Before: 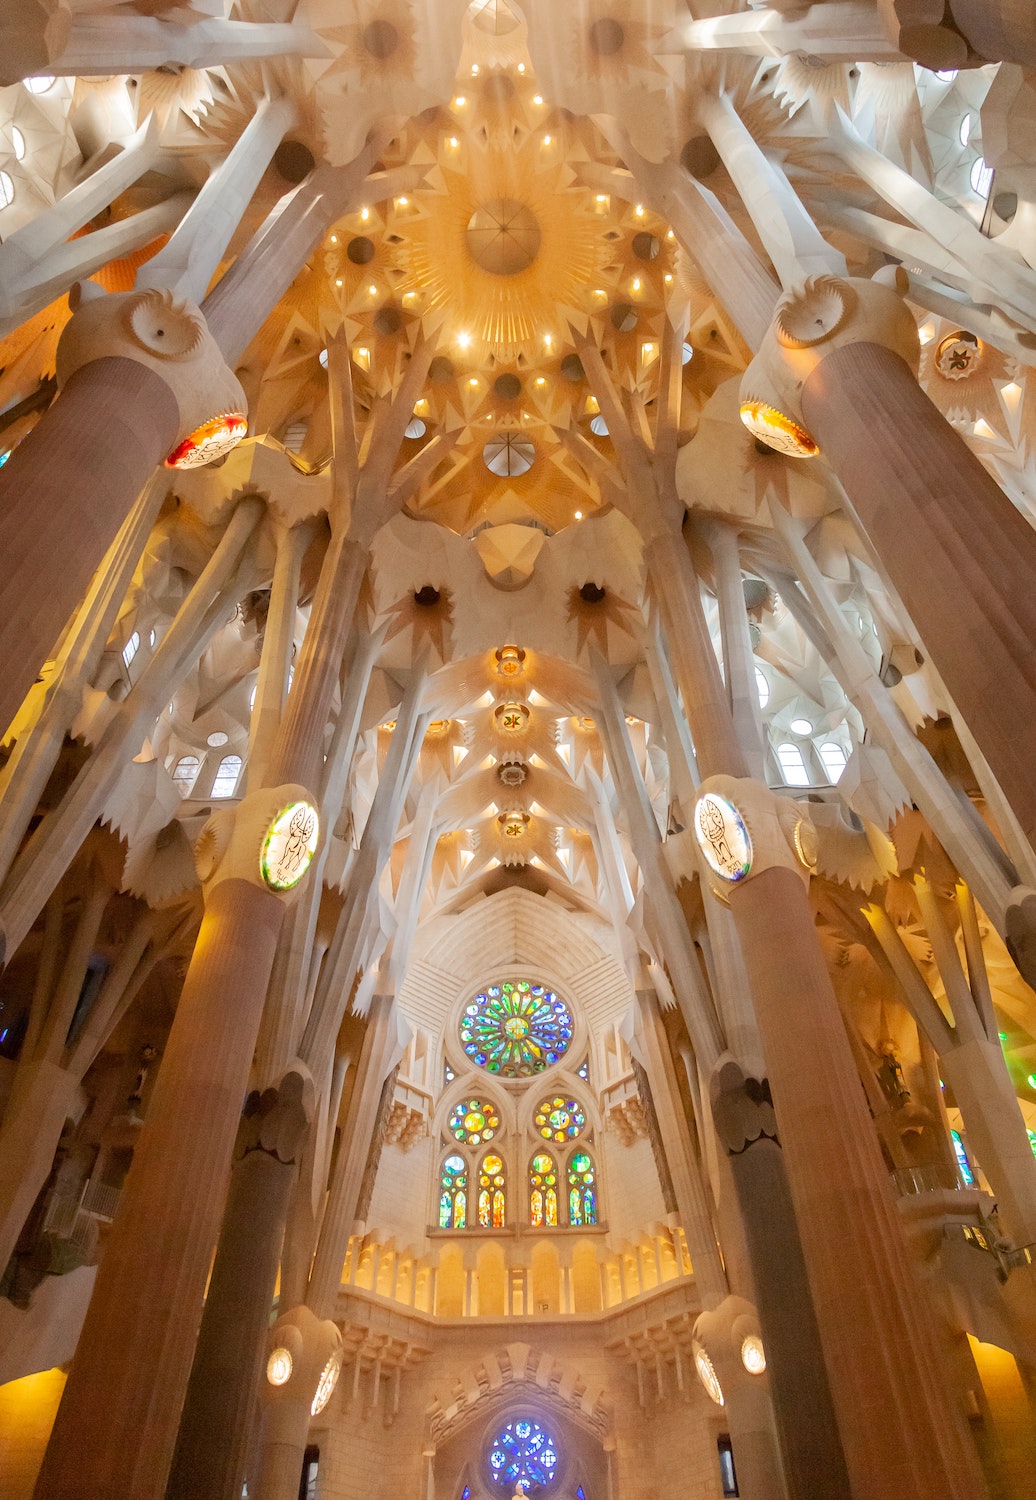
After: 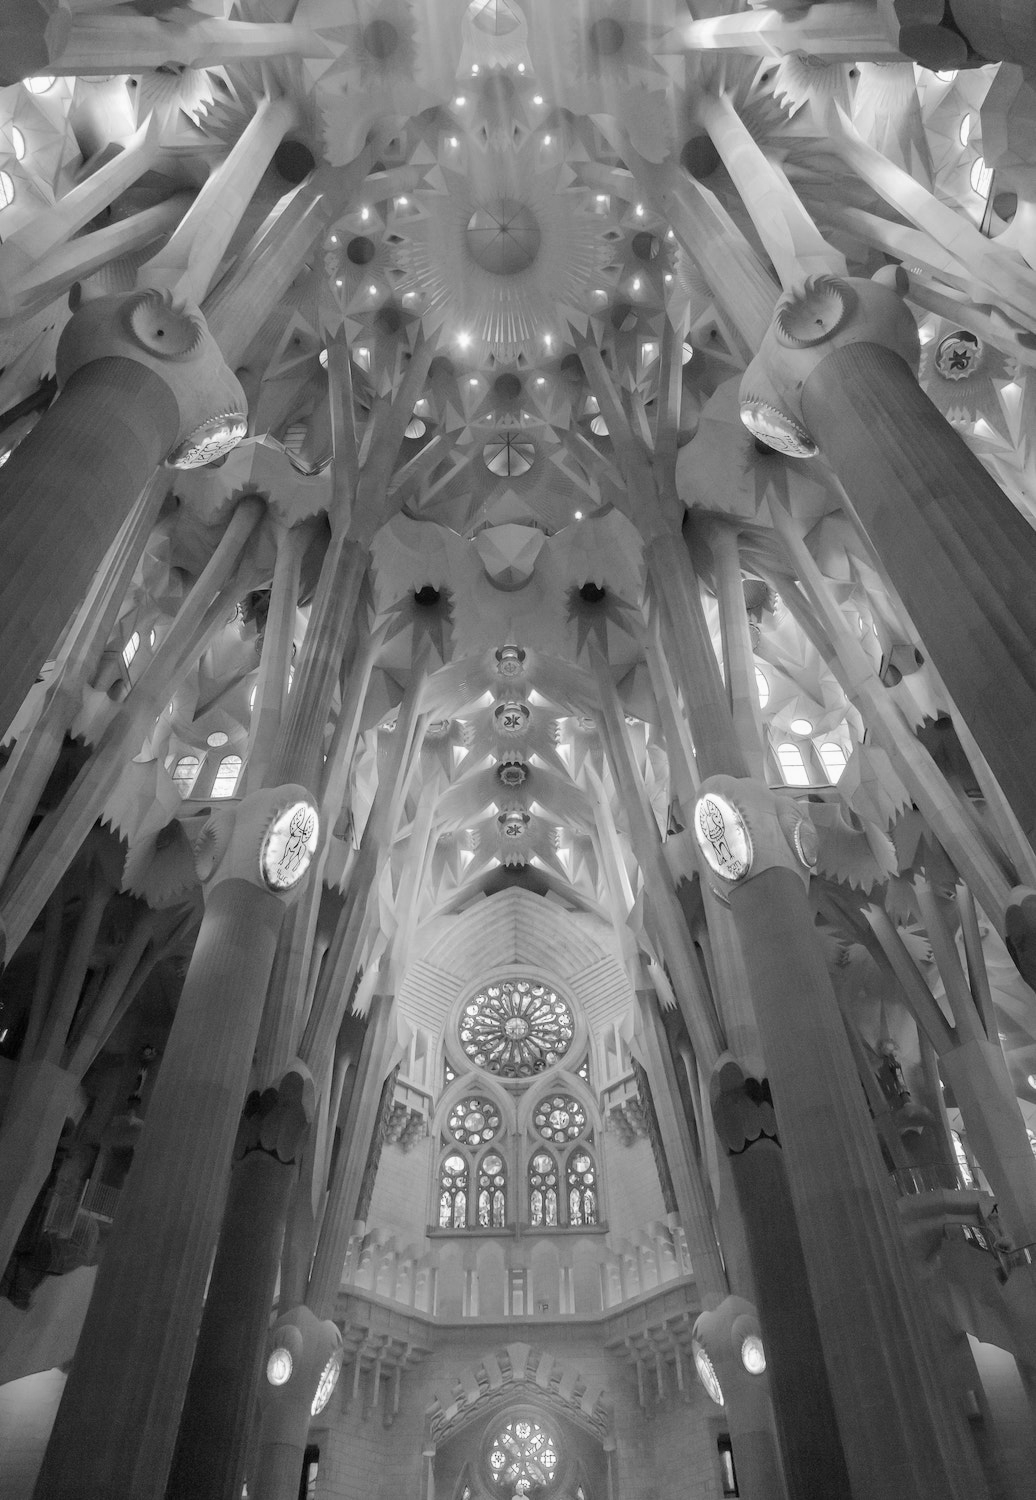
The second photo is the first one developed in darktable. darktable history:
white balance: red 0.984, blue 1.059
color calibration: output gray [0.253, 0.26, 0.487, 0], gray › normalize channels true, illuminant same as pipeline (D50), adaptation XYZ, x 0.346, y 0.359, gamut compression 0
